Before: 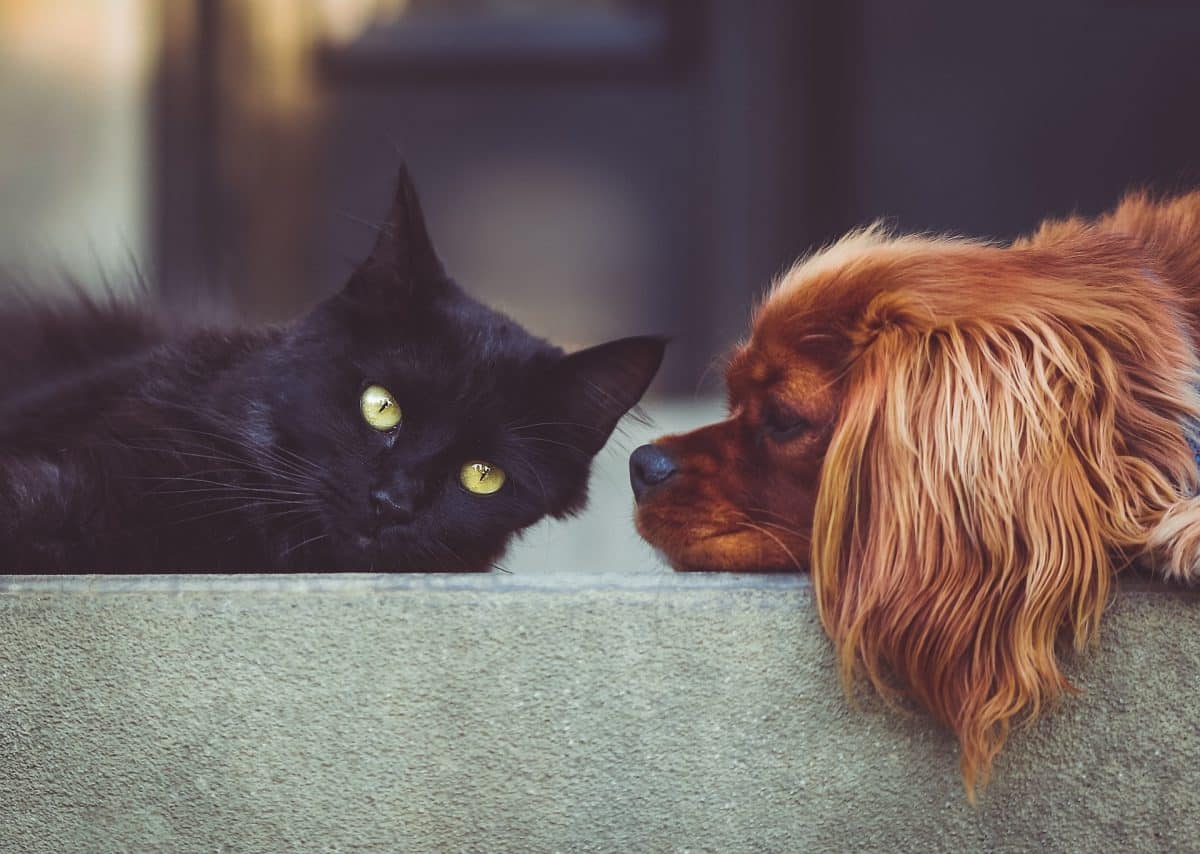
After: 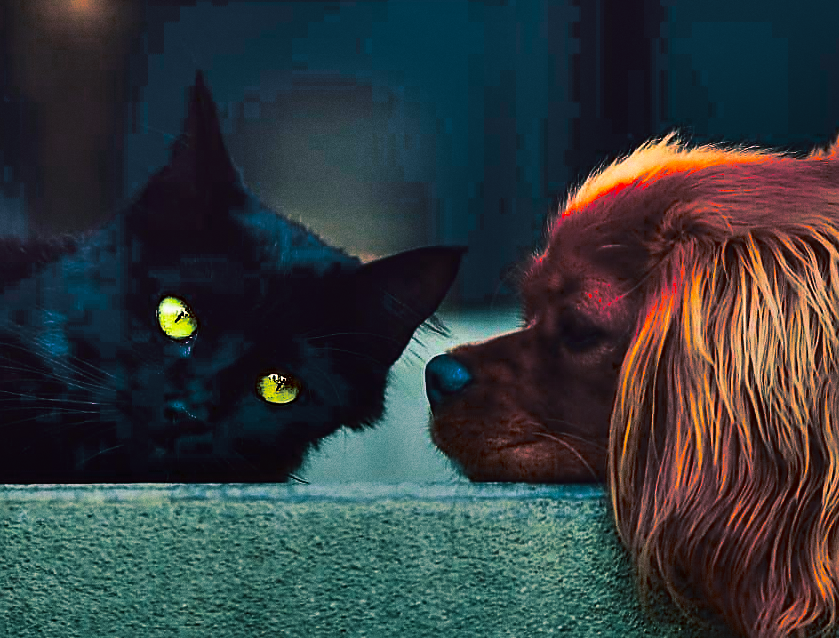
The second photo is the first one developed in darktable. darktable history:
grain: coarseness 0.47 ISO
crop and rotate: left 17.046%, top 10.659%, right 12.989%, bottom 14.553%
sharpen: on, module defaults
split-toning: shadows › hue 186.43°, highlights › hue 49.29°, compress 30.29%
contrast equalizer: y [[0.5, 0.5, 0.468, 0.5, 0.5, 0.5], [0.5 ×6], [0.5 ×6], [0 ×6], [0 ×6]]
contrast brightness saturation: brightness -1, saturation 1
shadows and highlights: shadows 80.73, white point adjustment -9.07, highlights -61.46, soften with gaussian
tone equalizer: -7 EV 0.18 EV, -6 EV 0.12 EV, -5 EV 0.08 EV, -4 EV 0.04 EV, -2 EV -0.02 EV, -1 EV -0.04 EV, +0 EV -0.06 EV, luminance estimator HSV value / RGB max
